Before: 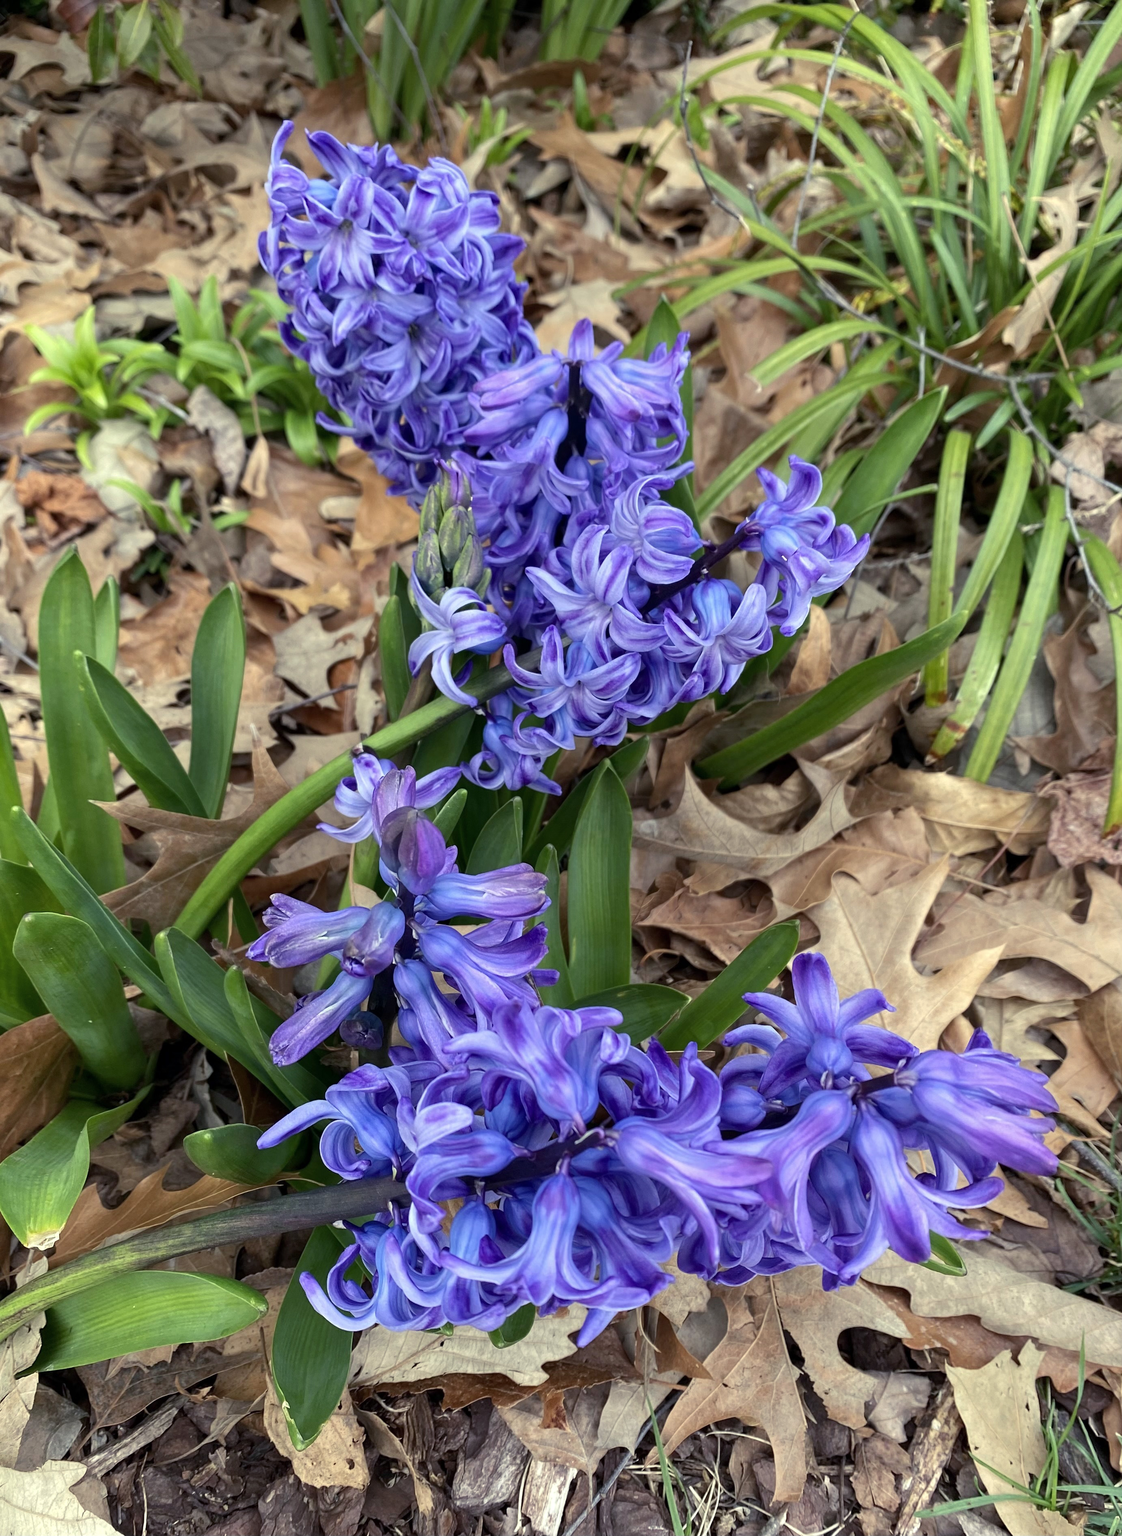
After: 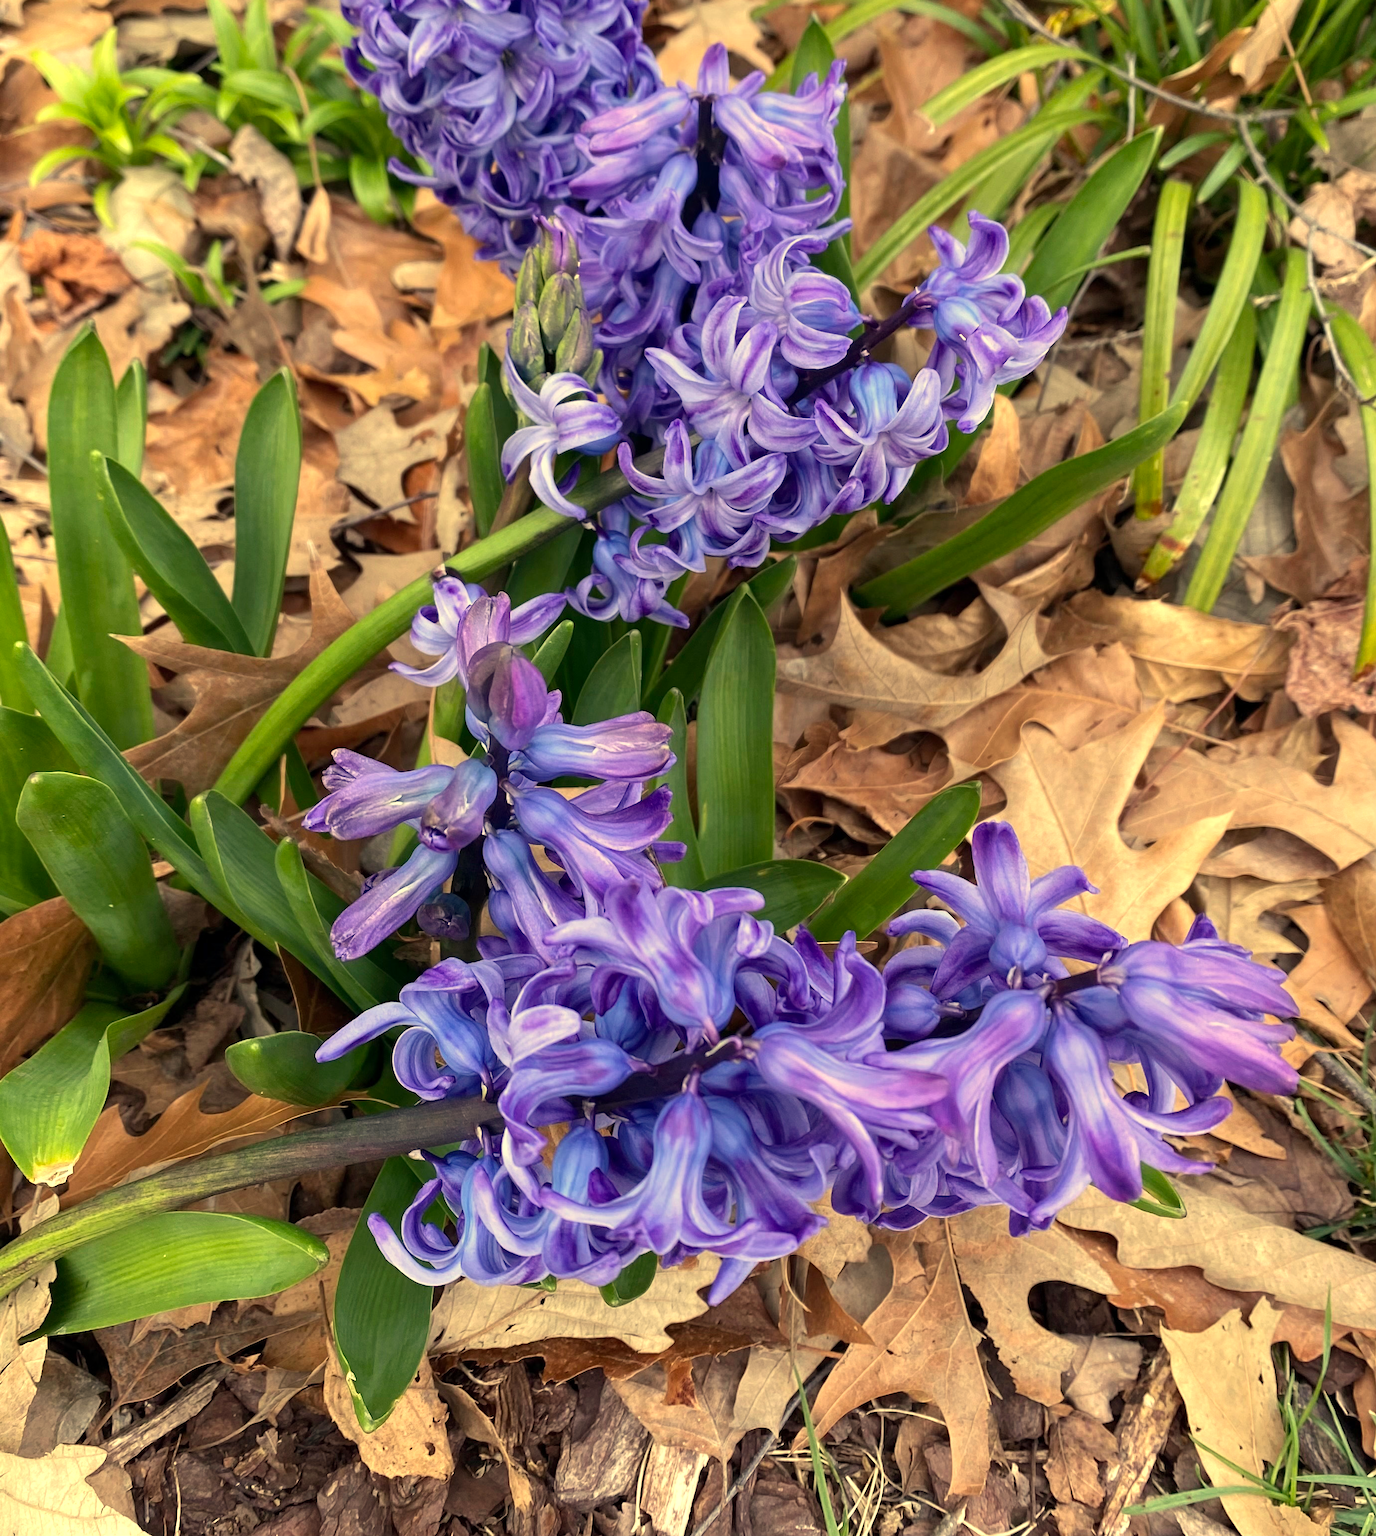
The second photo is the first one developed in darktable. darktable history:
crop and rotate: top 18.507%
exposure: exposure 0.161 EV, compensate highlight preservation false
white balance: red 1.123, blue 0.83
